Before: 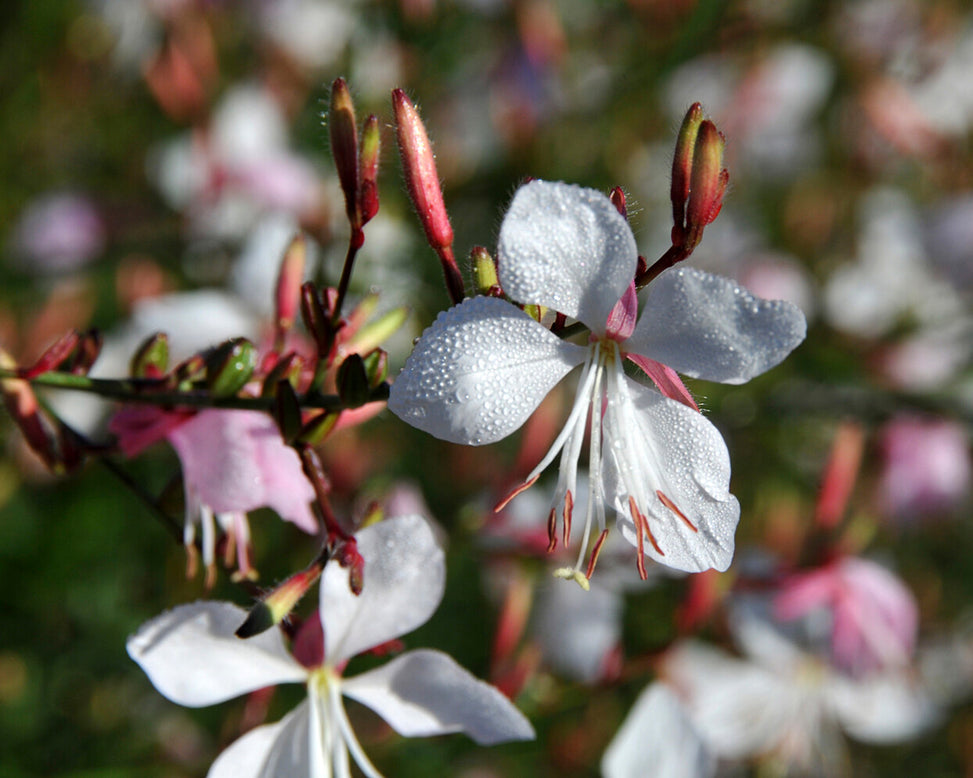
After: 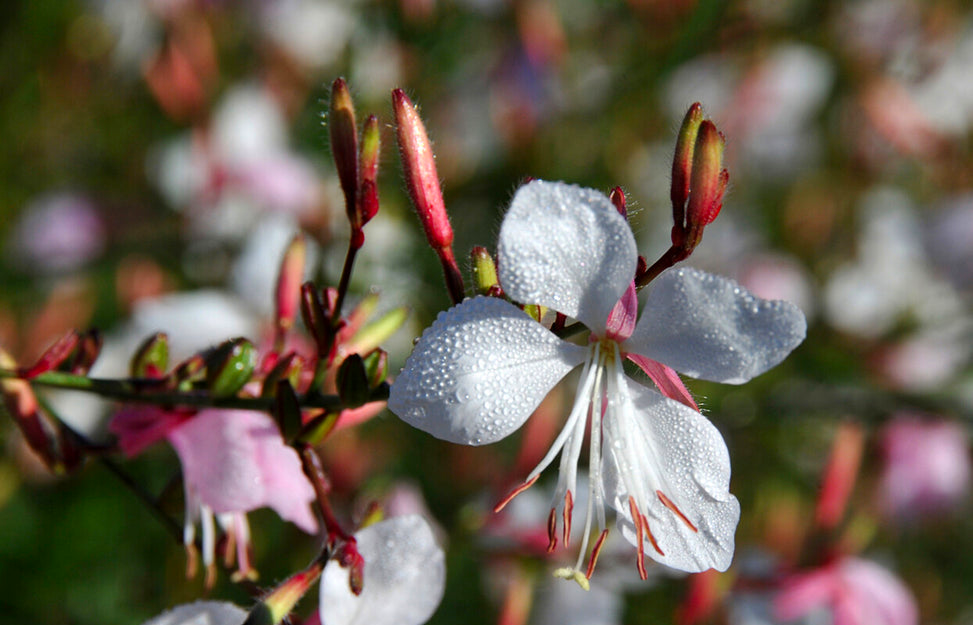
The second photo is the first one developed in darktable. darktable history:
contrast brightness saturation: saturation 0.13
crop: bottom 19.644%
